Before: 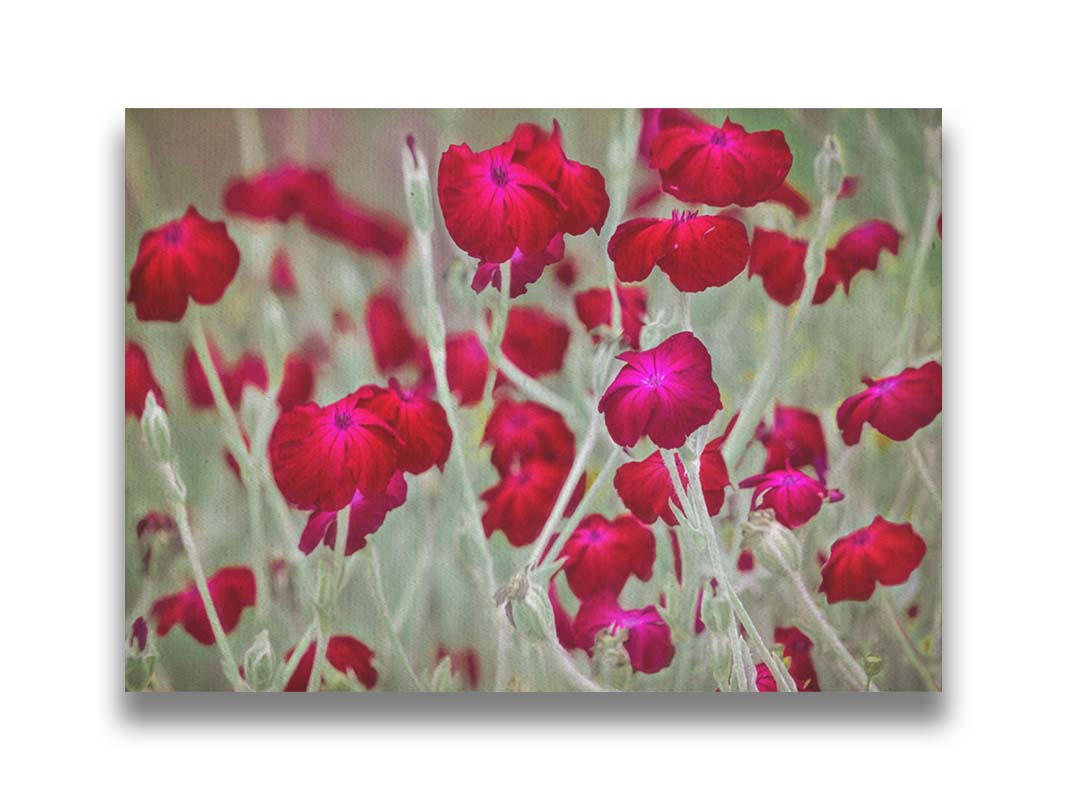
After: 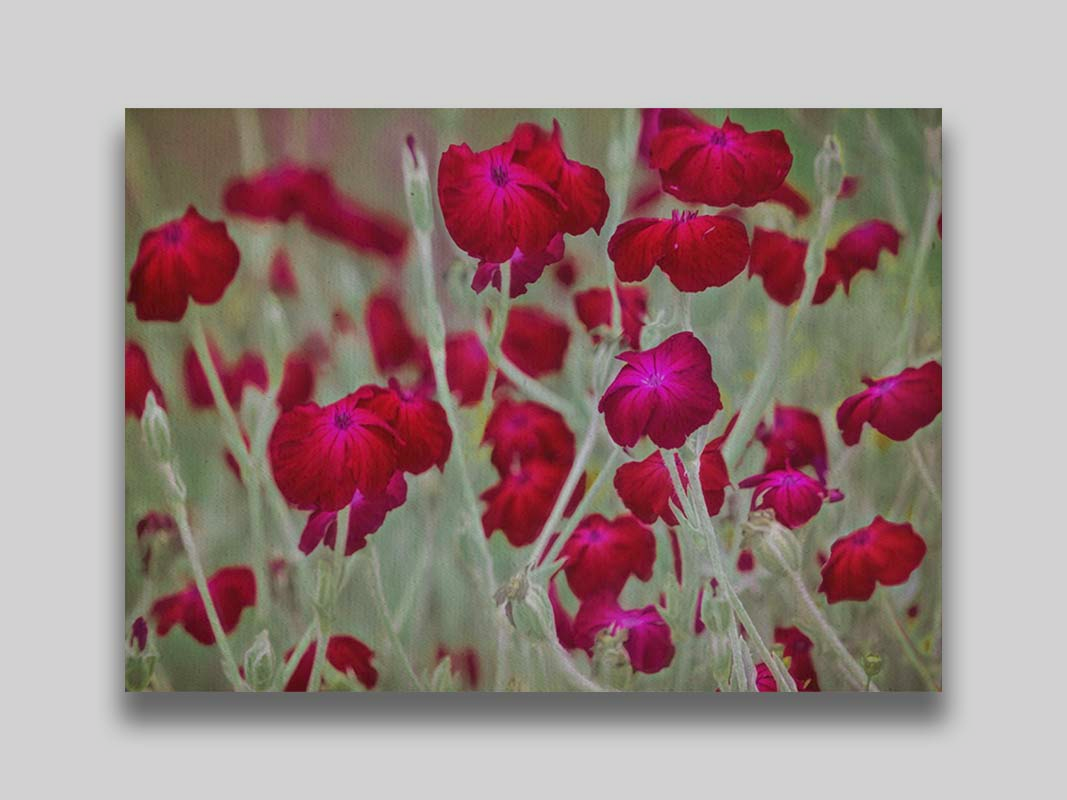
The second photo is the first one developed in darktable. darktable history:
exposure: black level correction 0.009, exposure -0.637 EV, compensate highlight preservation false
velvia: on, module defaults
